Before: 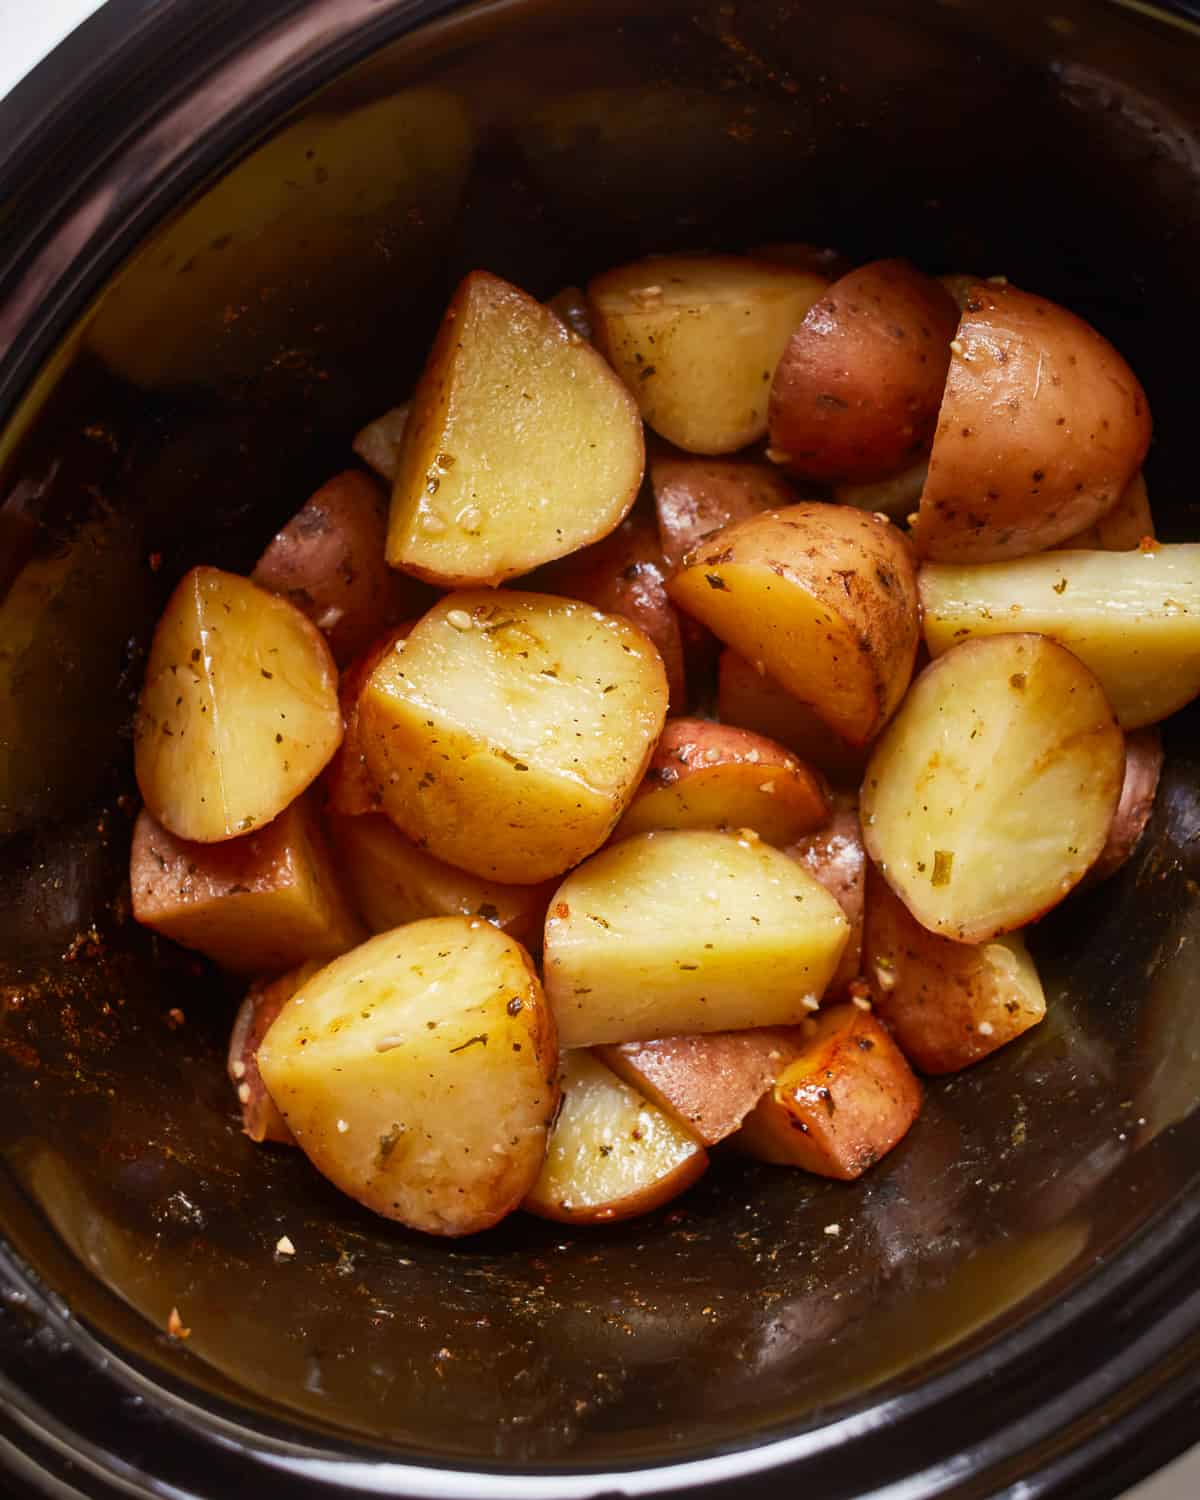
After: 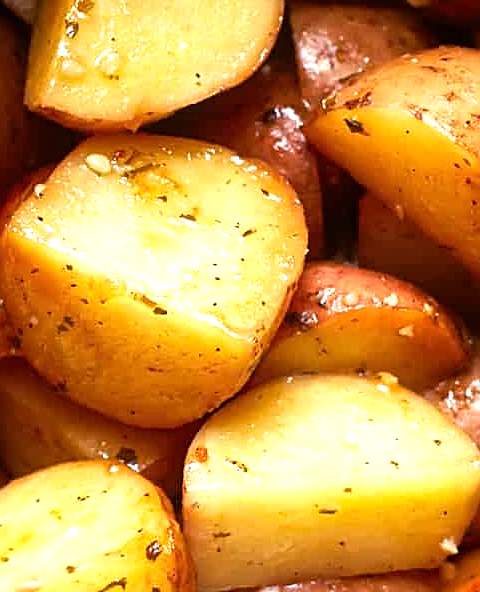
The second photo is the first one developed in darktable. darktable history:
sharpen: on, module defaults
crop: left 30.11%, top 30.403%, right 29.874%, bottom 30.094%
tone equalizer: -8 EV -0.751 EV, -7 EV -0.735 EV, -6 EV -0.566 EV, -5 EV -0.391 EV, -3 EV 0.403 EV, -2 EV 0.6 EV, -1 EV 0.697 EV, +0 EV 0.745 EV
